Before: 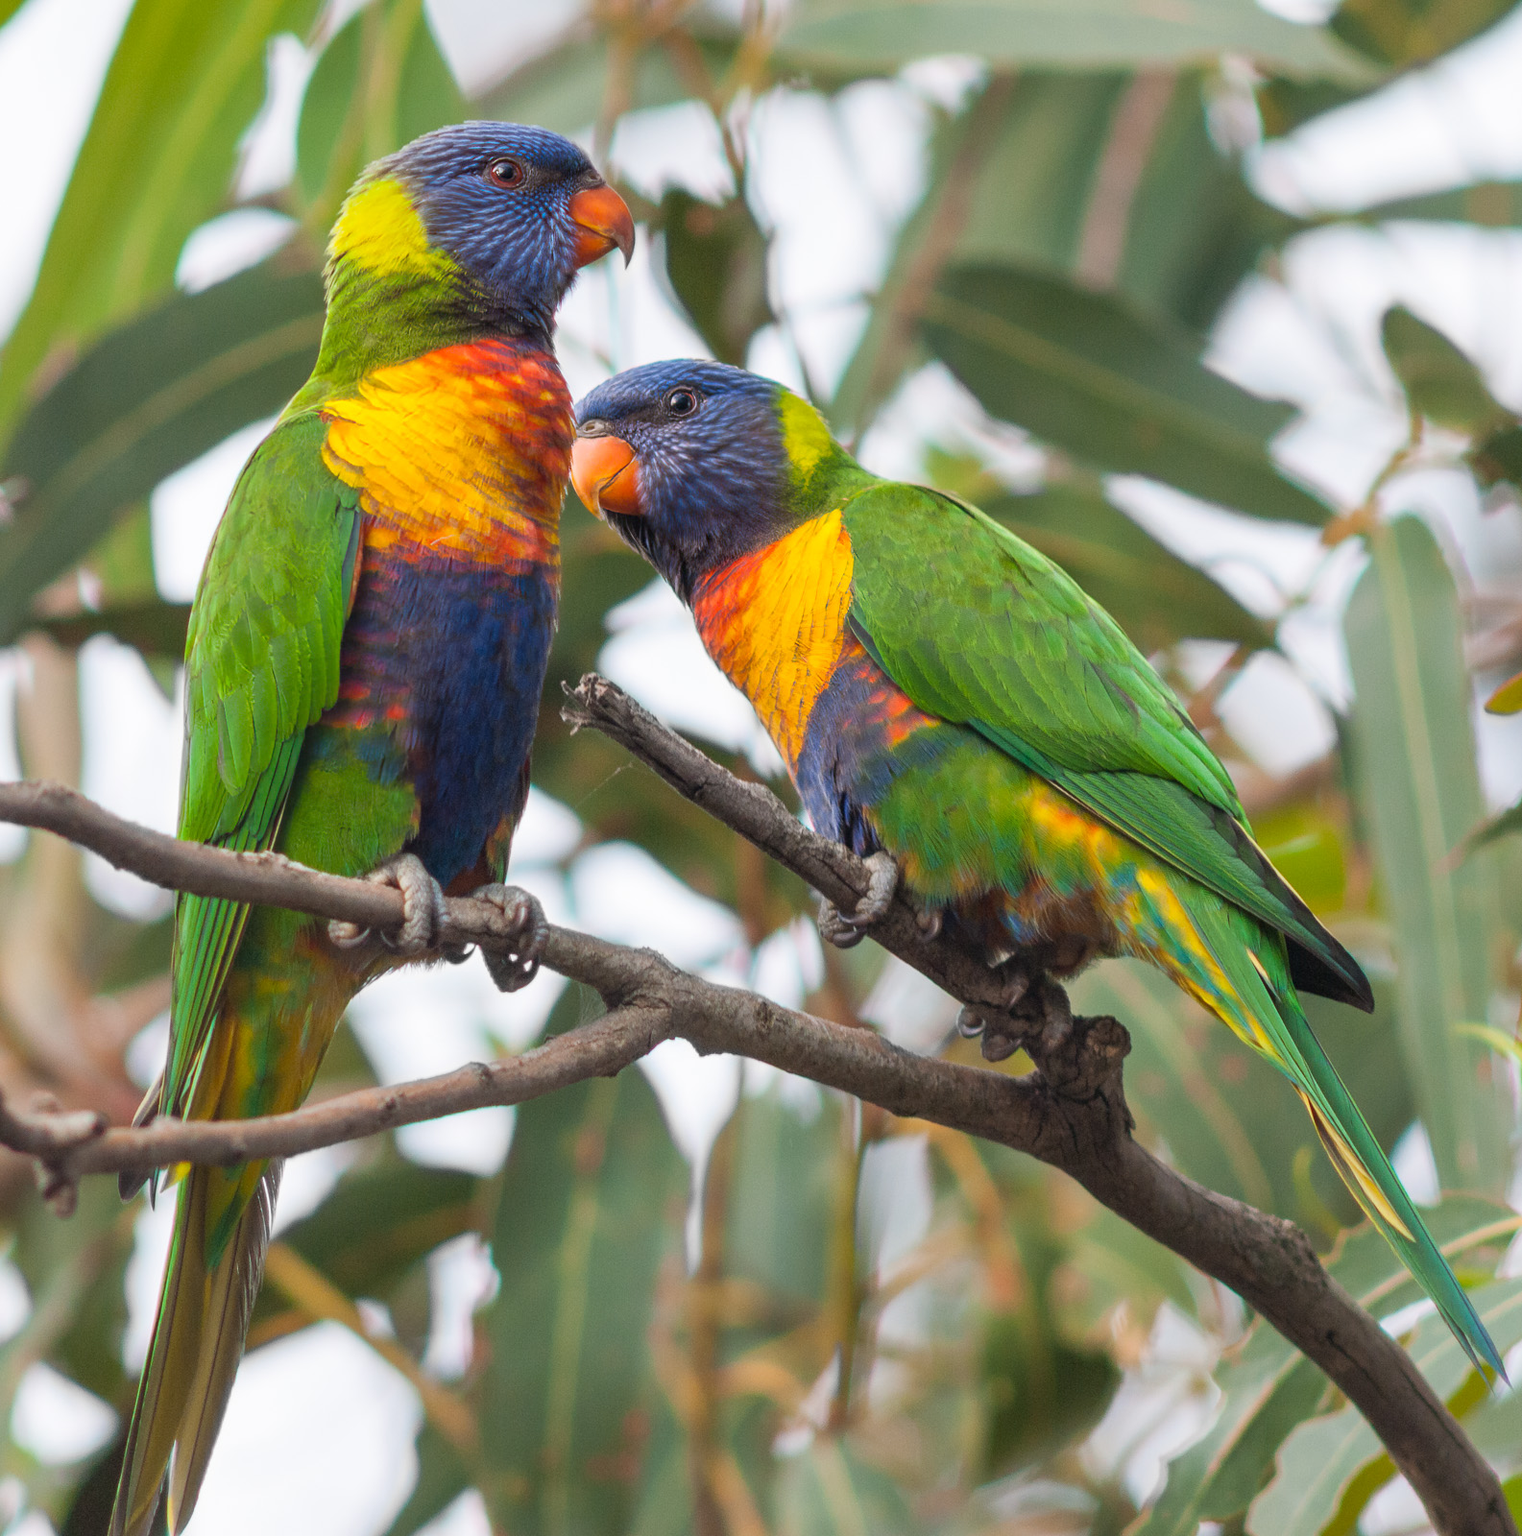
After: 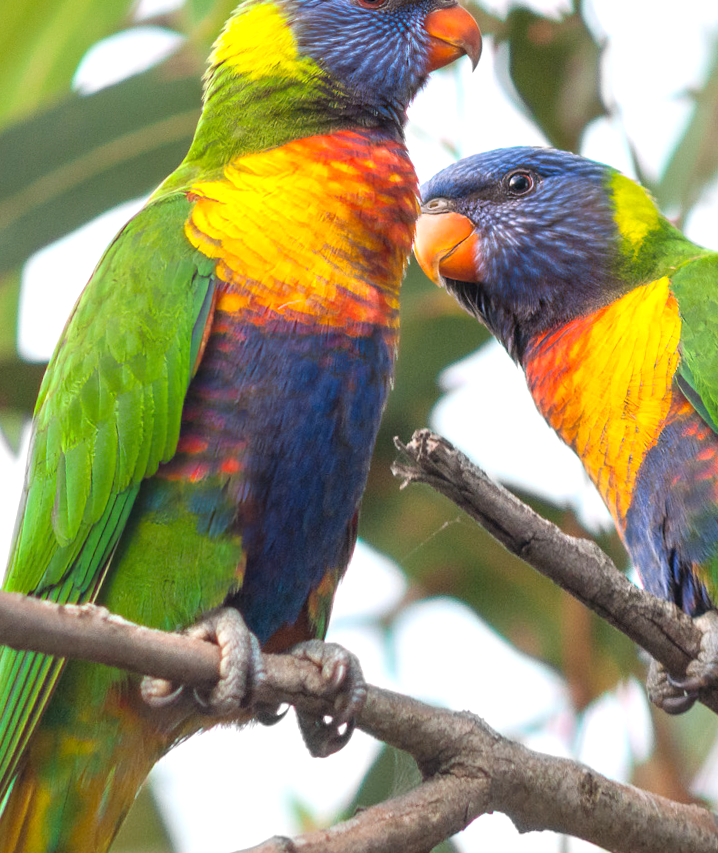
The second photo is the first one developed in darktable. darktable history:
crop and rotate: left 3.047%, top 7.509%, right 42.236%, bottom 37.598%
exposure: exposure 0.507 EV, compensate highlight preservation false
rotate and perspective: rotation 0.72°, lens shift (vertical) -0.352, lens shift (horizontal) -0.051, crop left 0.152, crop right 0.859, crop top 0.019, crop bottom 0.964
